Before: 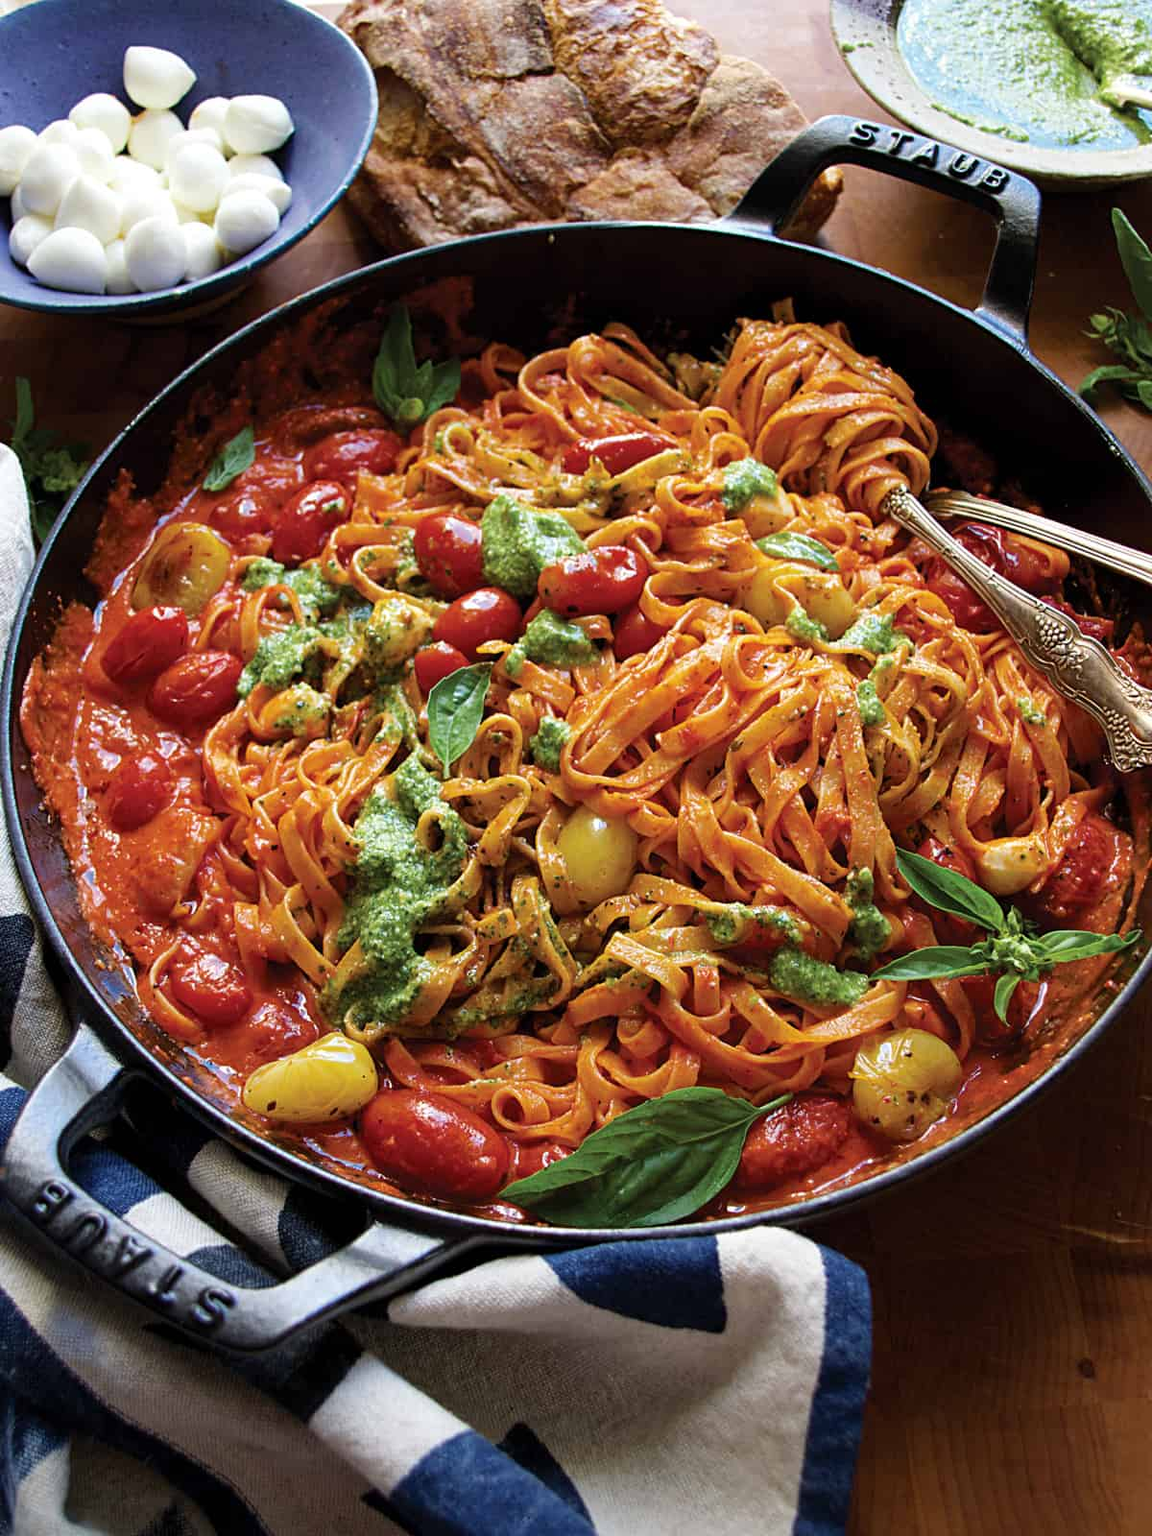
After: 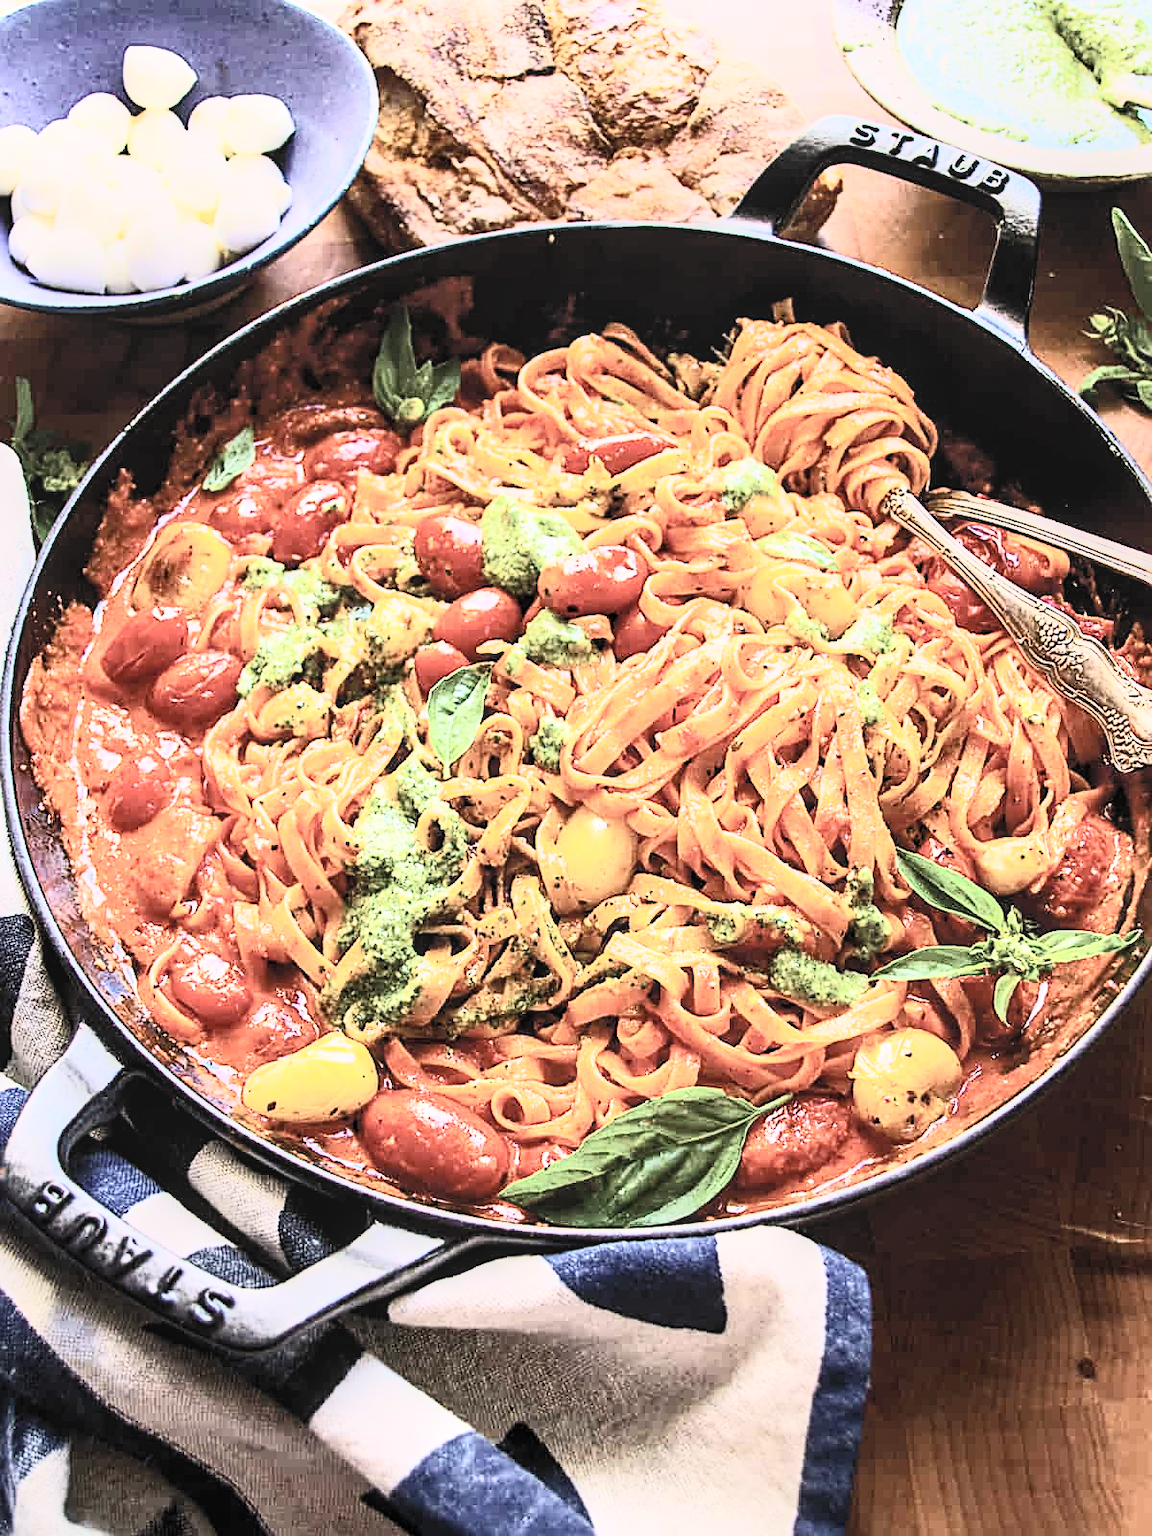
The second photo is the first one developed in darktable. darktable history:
filmic rgb: black relative exposure -7.65 EV, white relative exposure 4.56 EV, hardness 3.61, color science v6 (2022)
sharpen: on, module defaults
contrast brightness saturation: contrast 0.555, brightness 0.575, saturation -0.345
color correction: highlights a* 3.27, highlights b* 1.81, saturation 1.17
local contrast: on, module defaults
exposure: black level correction 0, exposure 1.103 EV, compensate highlight preservation false
